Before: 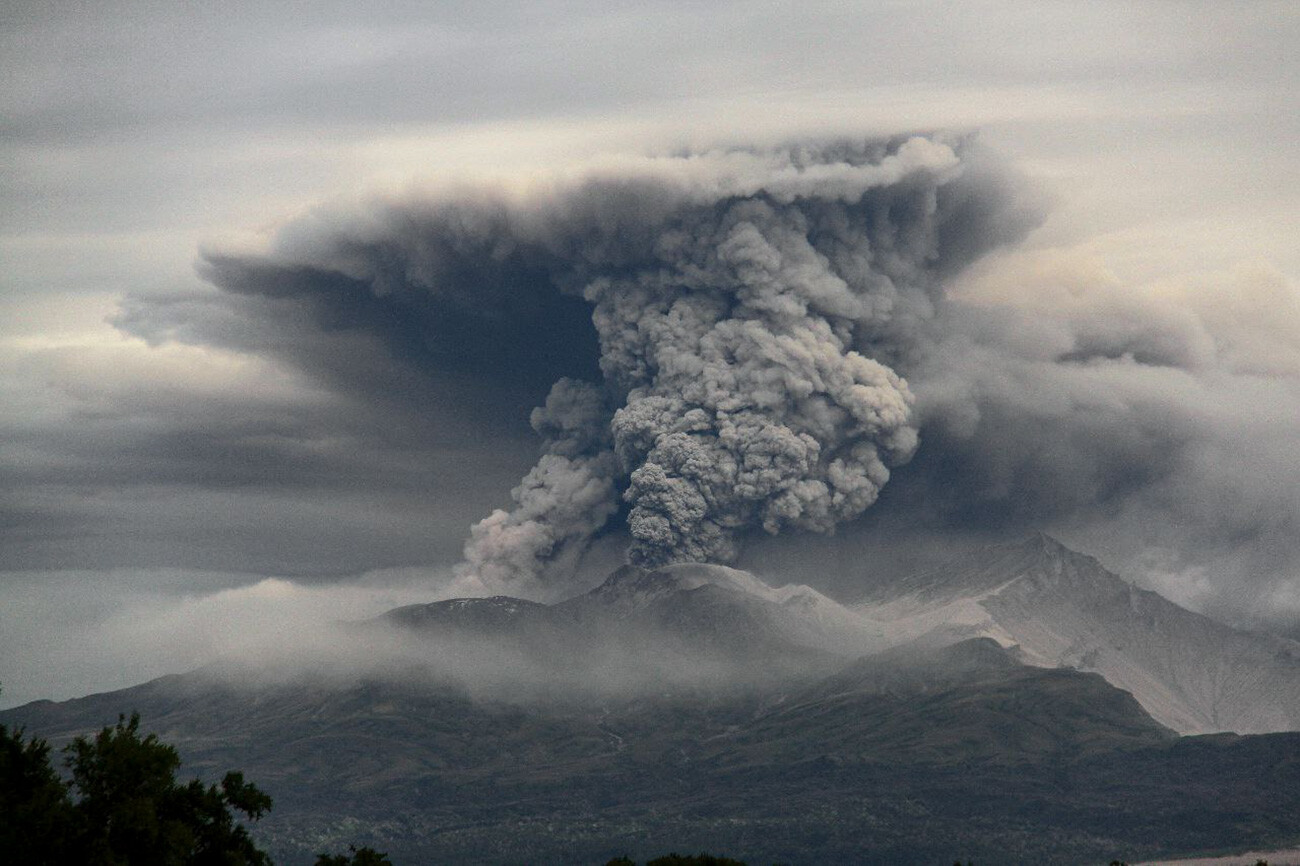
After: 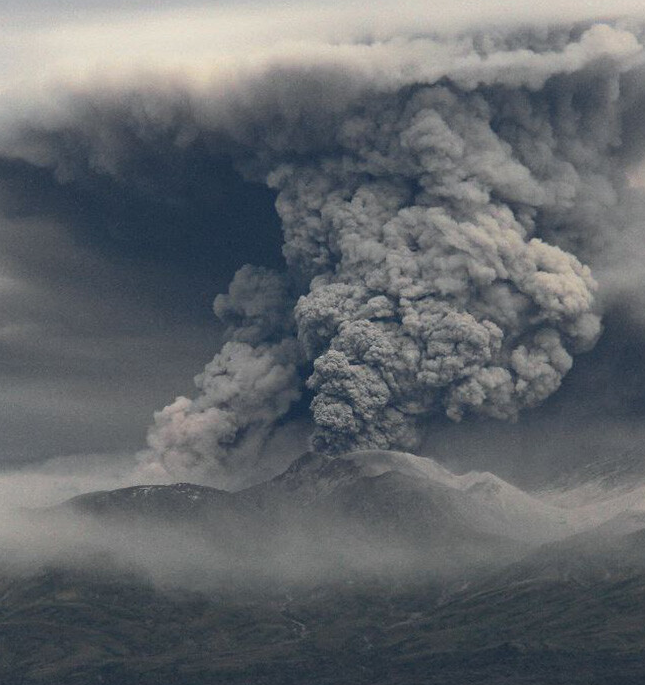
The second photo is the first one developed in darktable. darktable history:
crop and rotate: angle 0.012°, left 24.449%, top 13.063%, right 25.859%, bottom 7.709%
